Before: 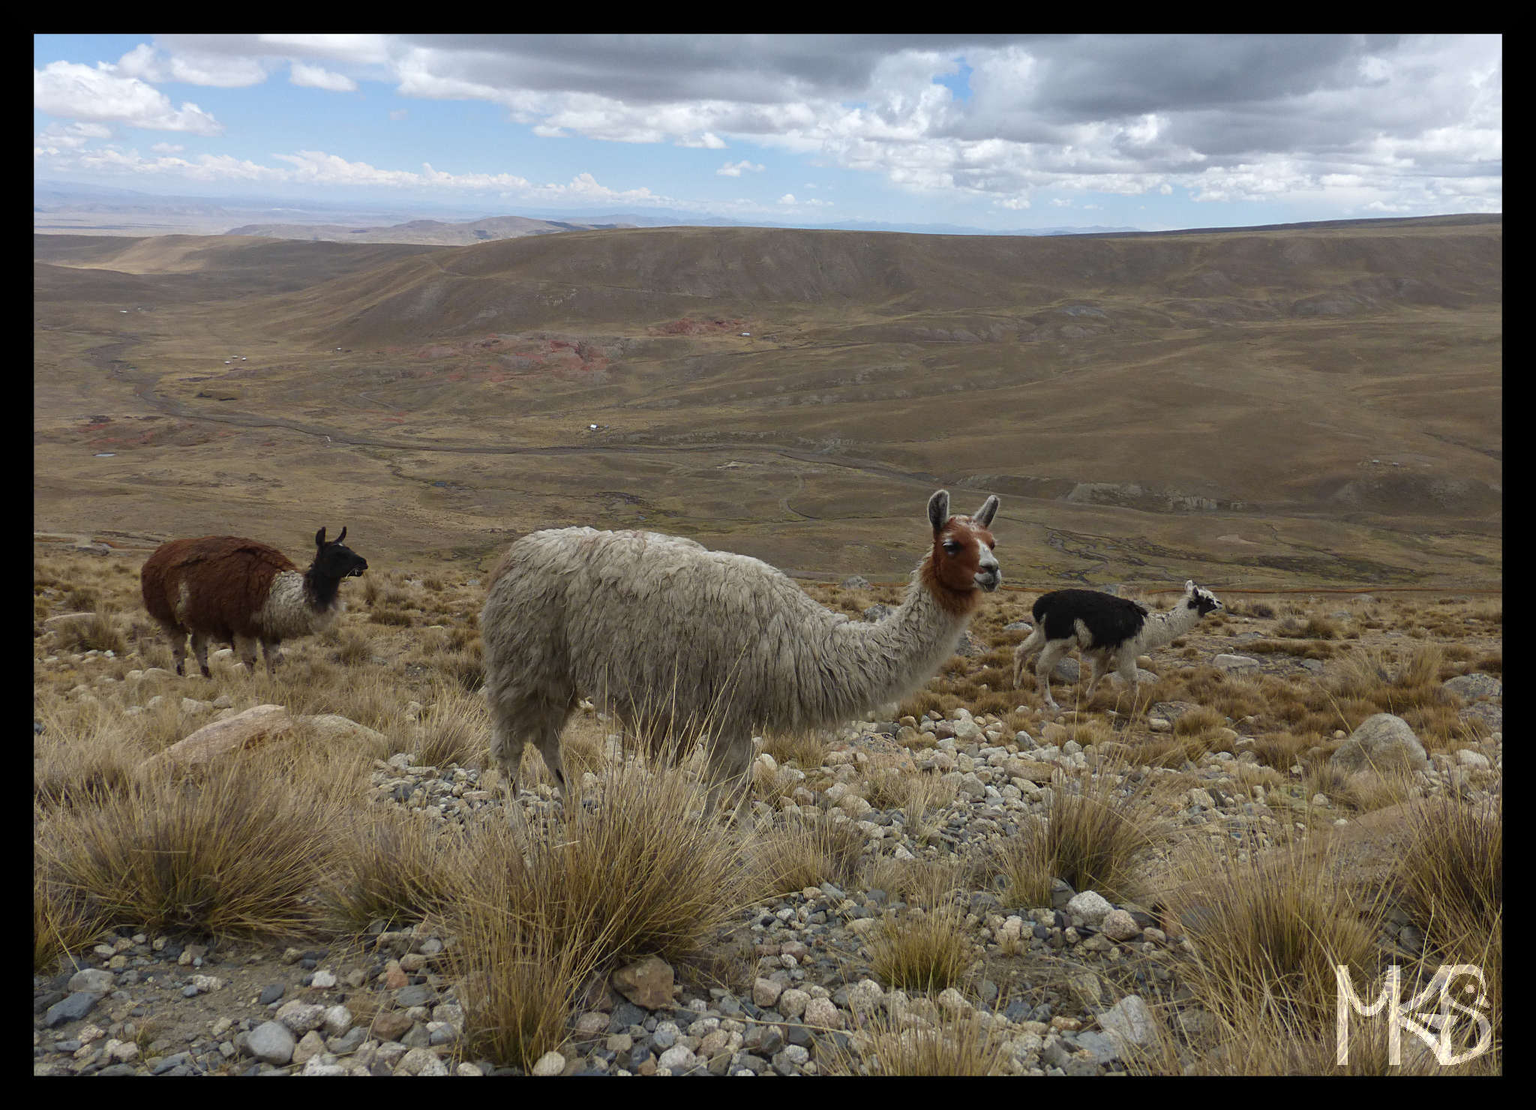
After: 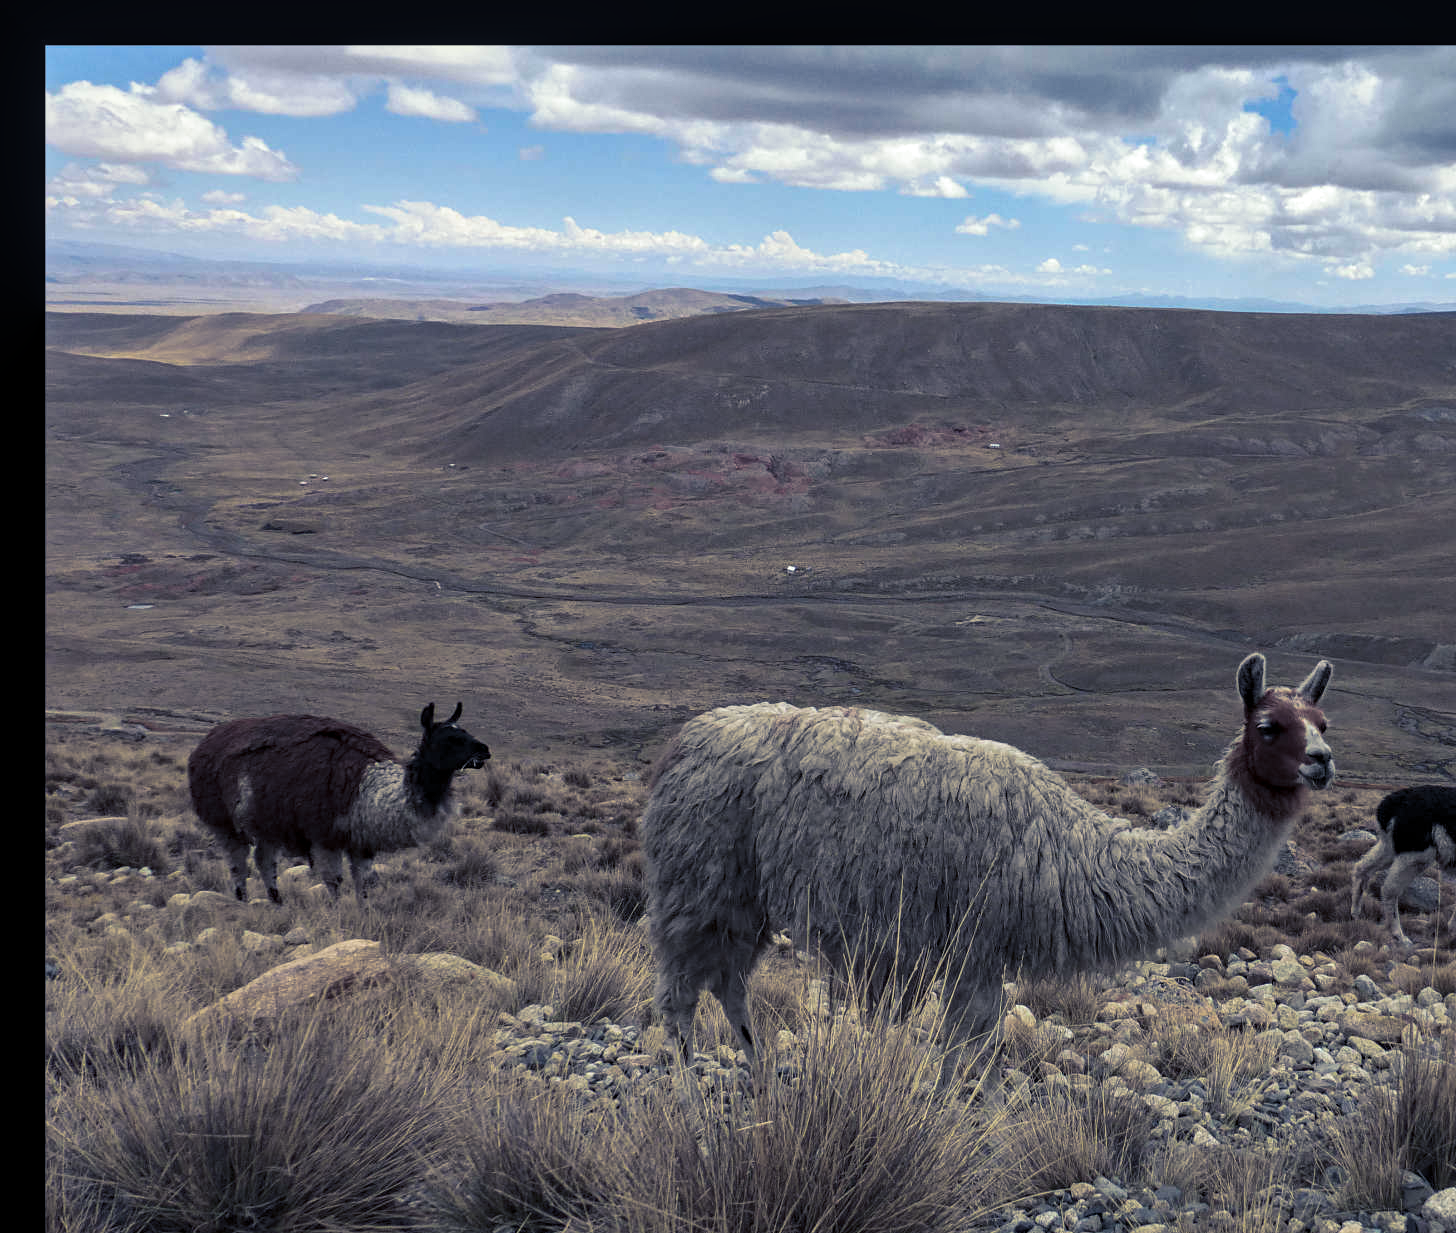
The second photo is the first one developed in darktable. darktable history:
crop: right 28.885%, bottom 16.626%
local contrast: on, module defaults
tone equalizer: on, module defaults
color balance rgb: linear chroma grading › global chroma 10%, perceptual saturation grading › global saturation 5%, perceptual brilliance grading › global brilliance 4%, global vibrance 7%, saturation formula JzAzBz (2021)
haze removal: compatibility mode true, adaptive false
split-toning: shadows › hue 230.4°
white balance: red 1.009, blue 0.985
